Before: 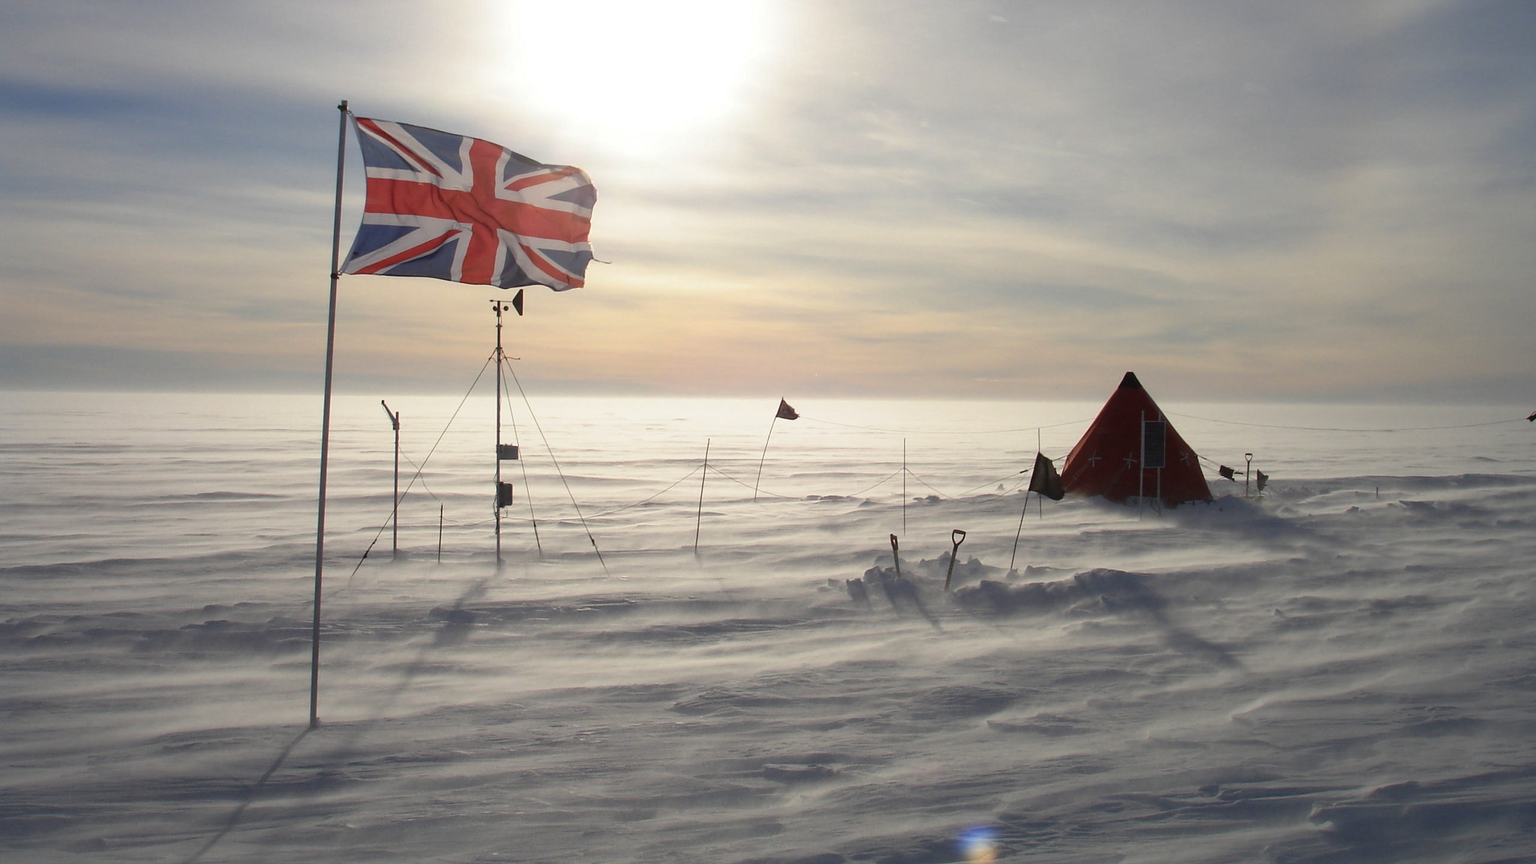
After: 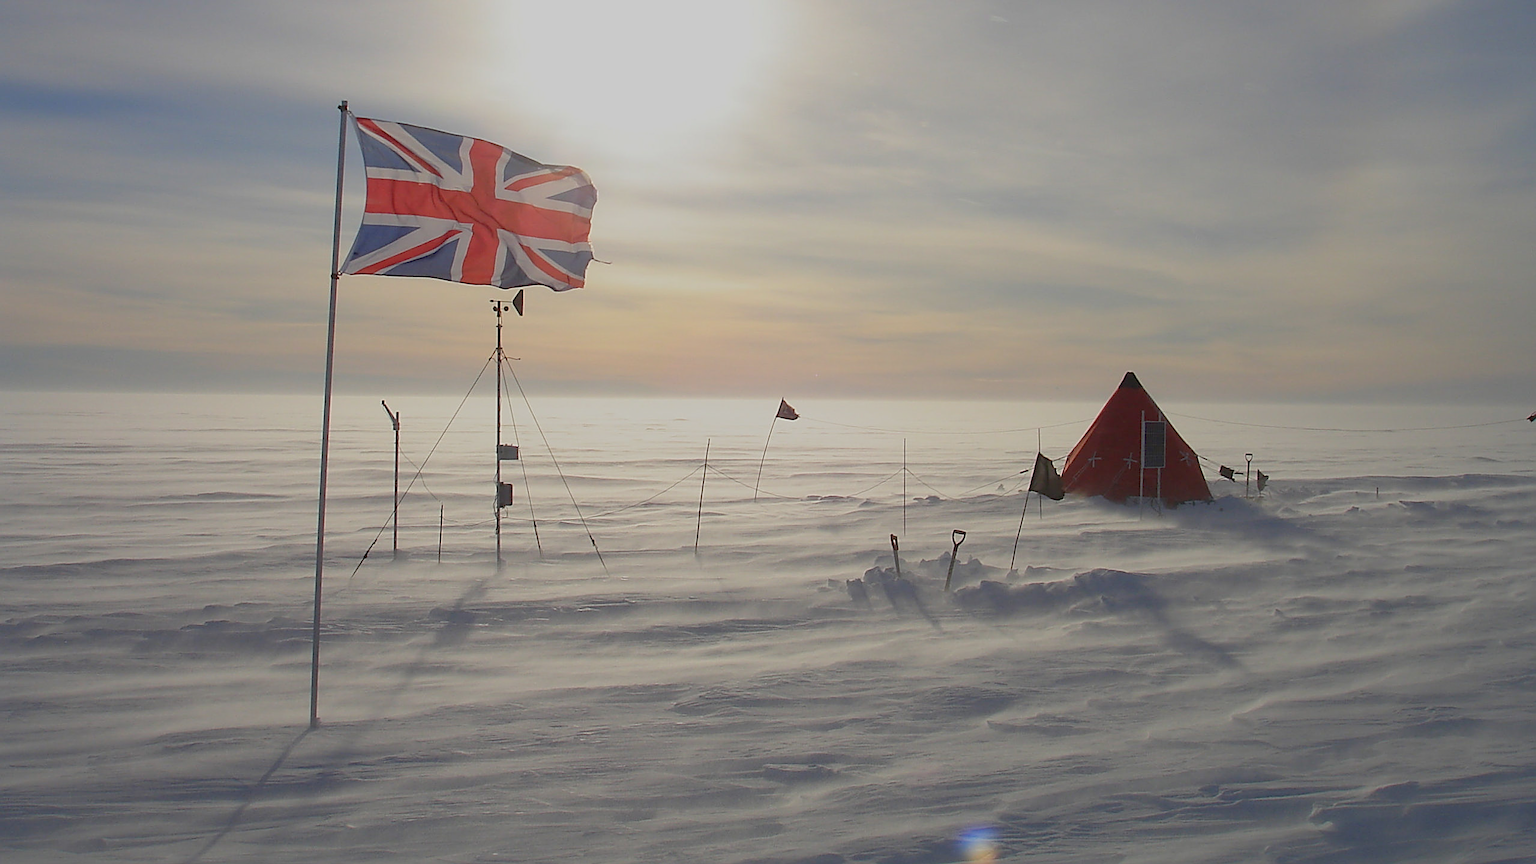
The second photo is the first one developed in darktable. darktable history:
color balance rgb: contrast -30%
sharpen: amount 1
